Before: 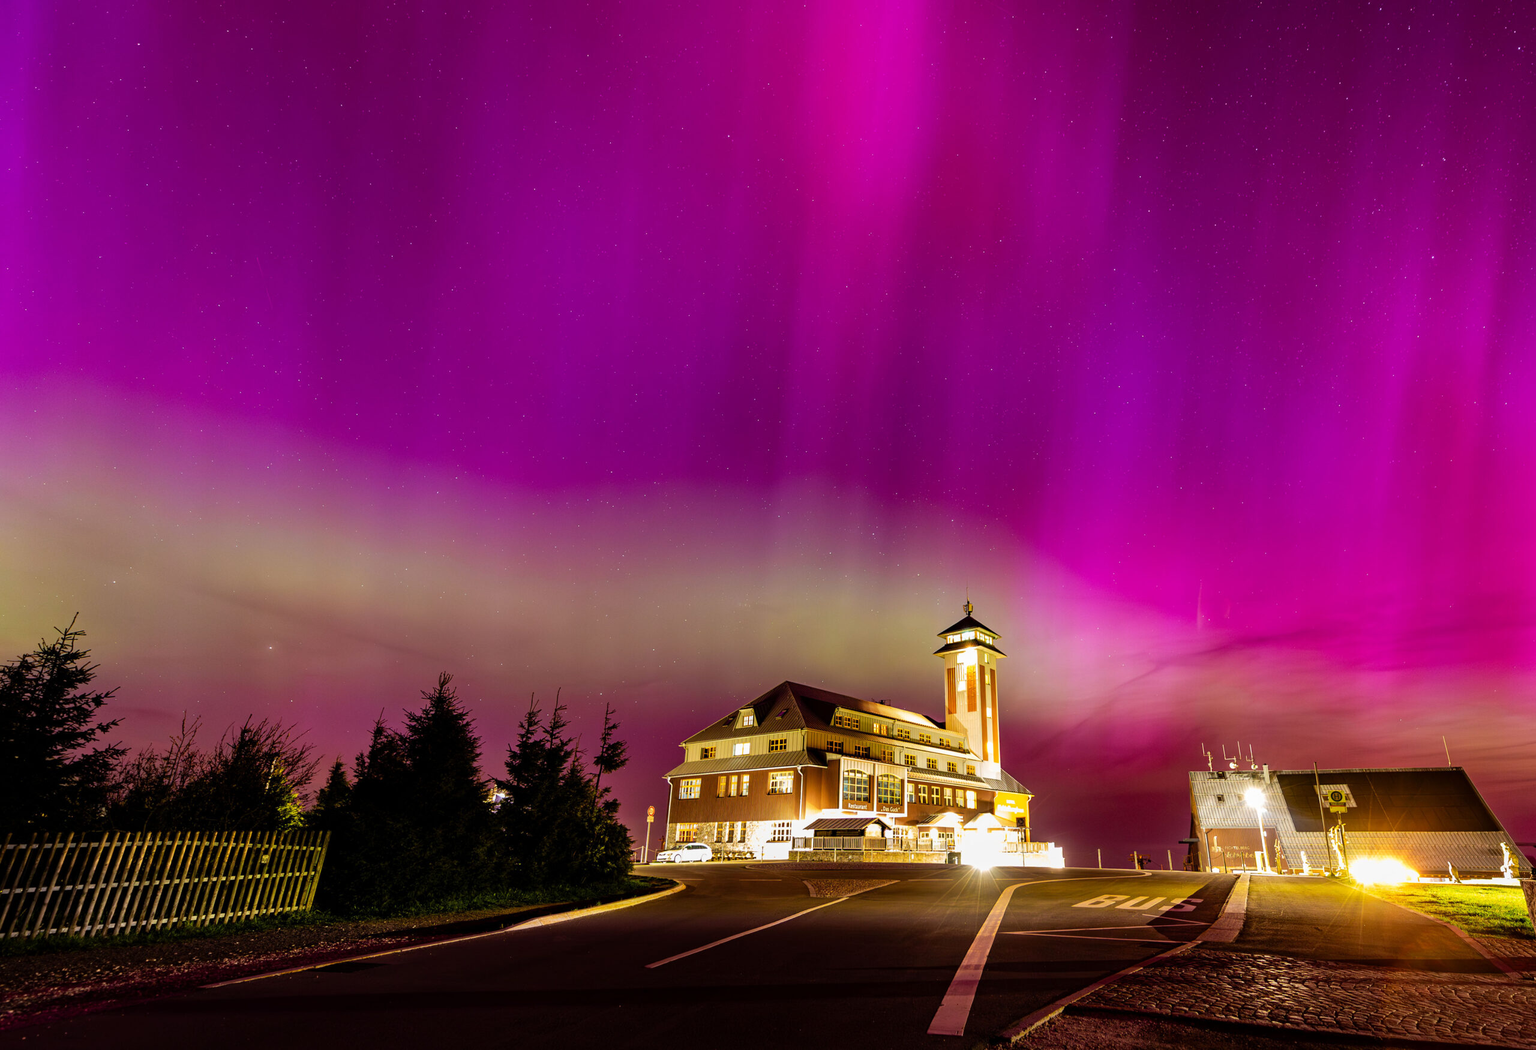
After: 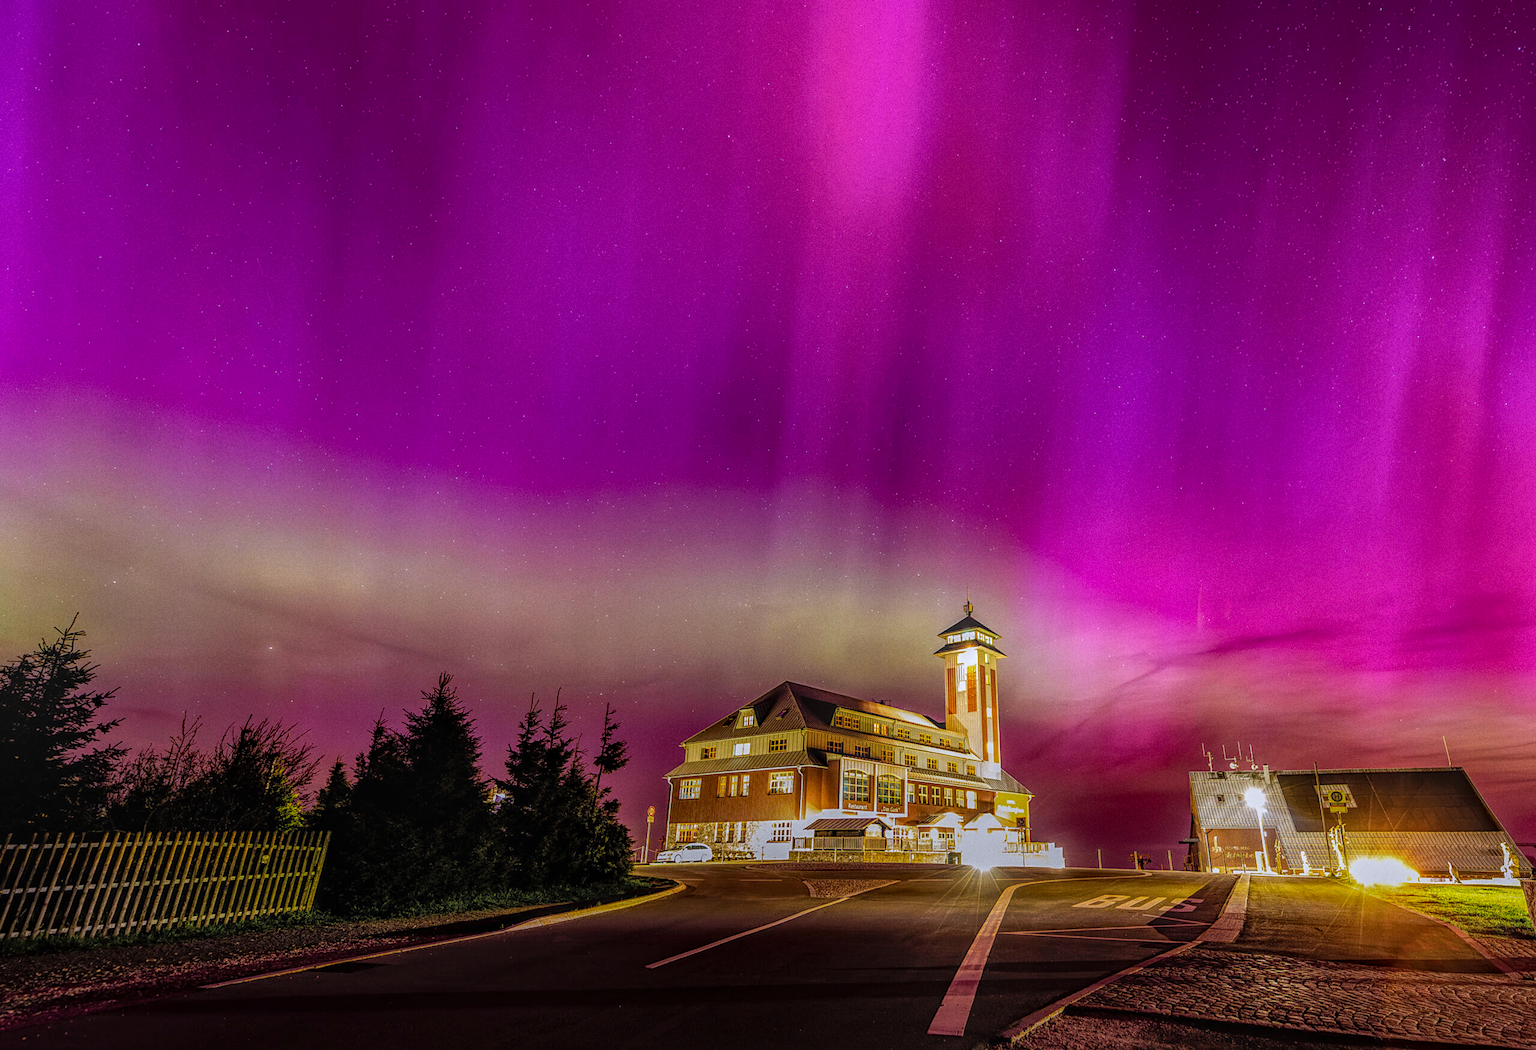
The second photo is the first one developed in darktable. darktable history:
grain: coarseness 0.09 ISO
color calibration: illuminant as shot in camera, x 0.358, y 0.373, temperature 4628.91 K
local contrast: highlights 20%, shadows 30%, detail 200%, midtone range 0.2
sharpen: radius 1.864, amount 0.398, threshold 1.271
